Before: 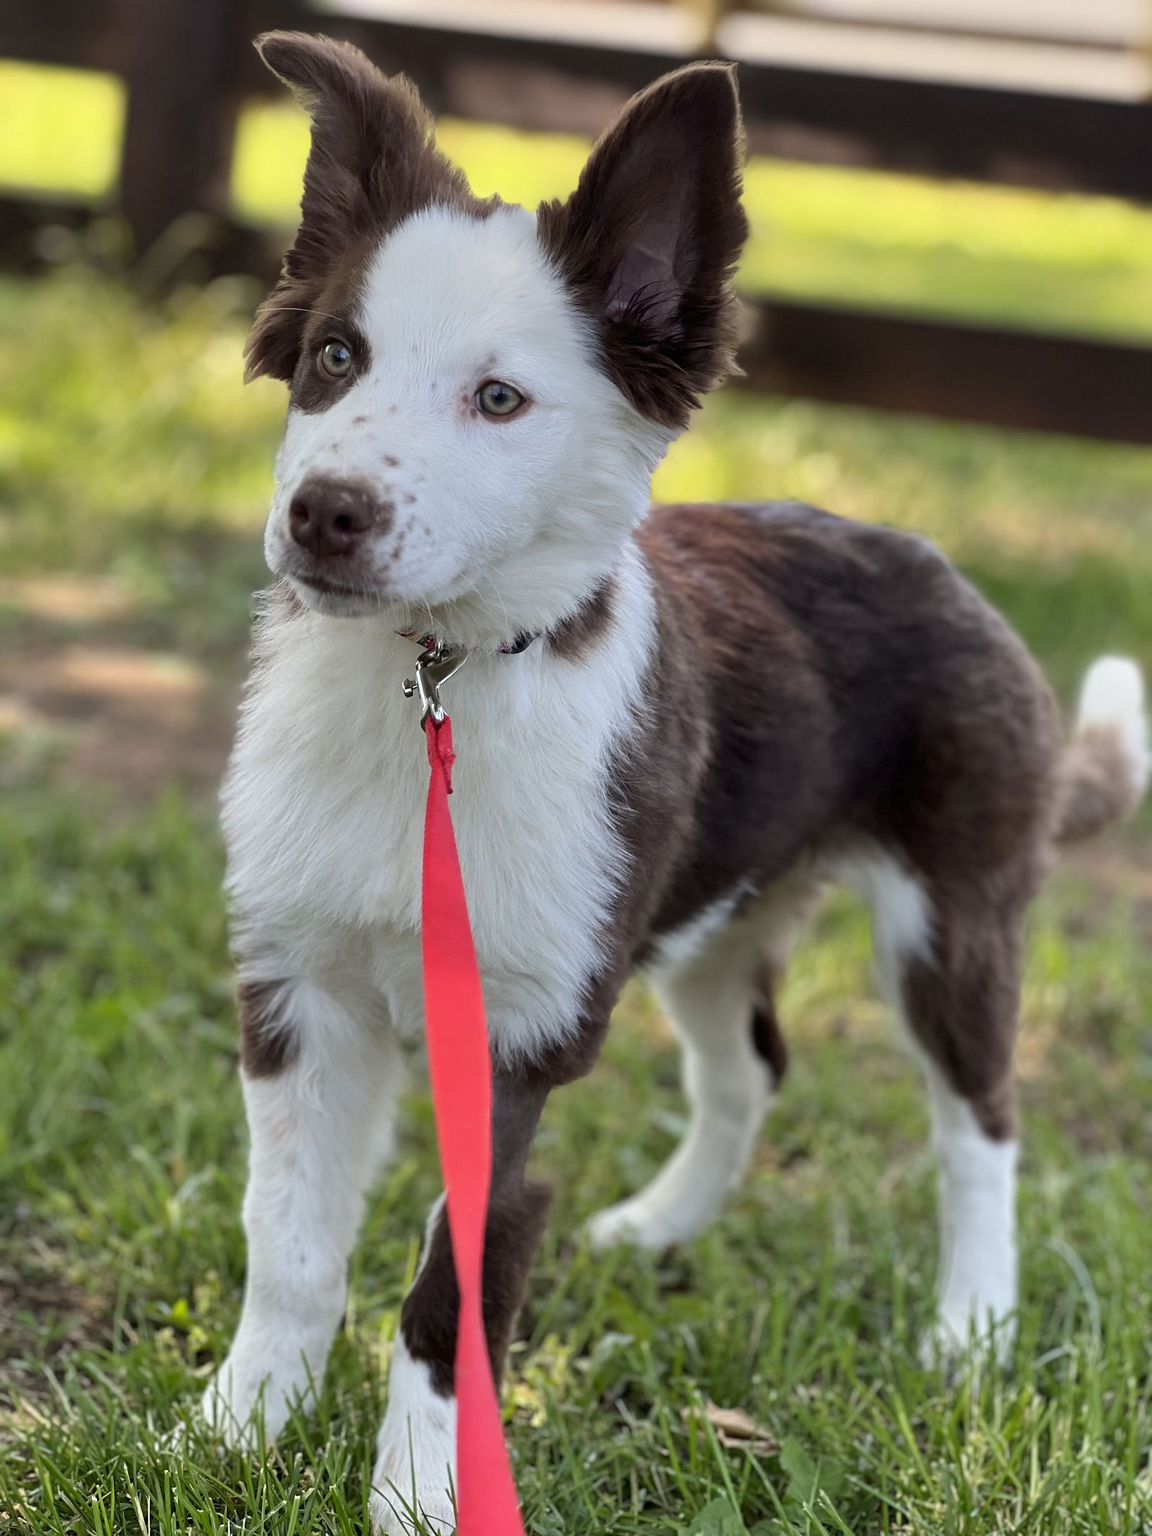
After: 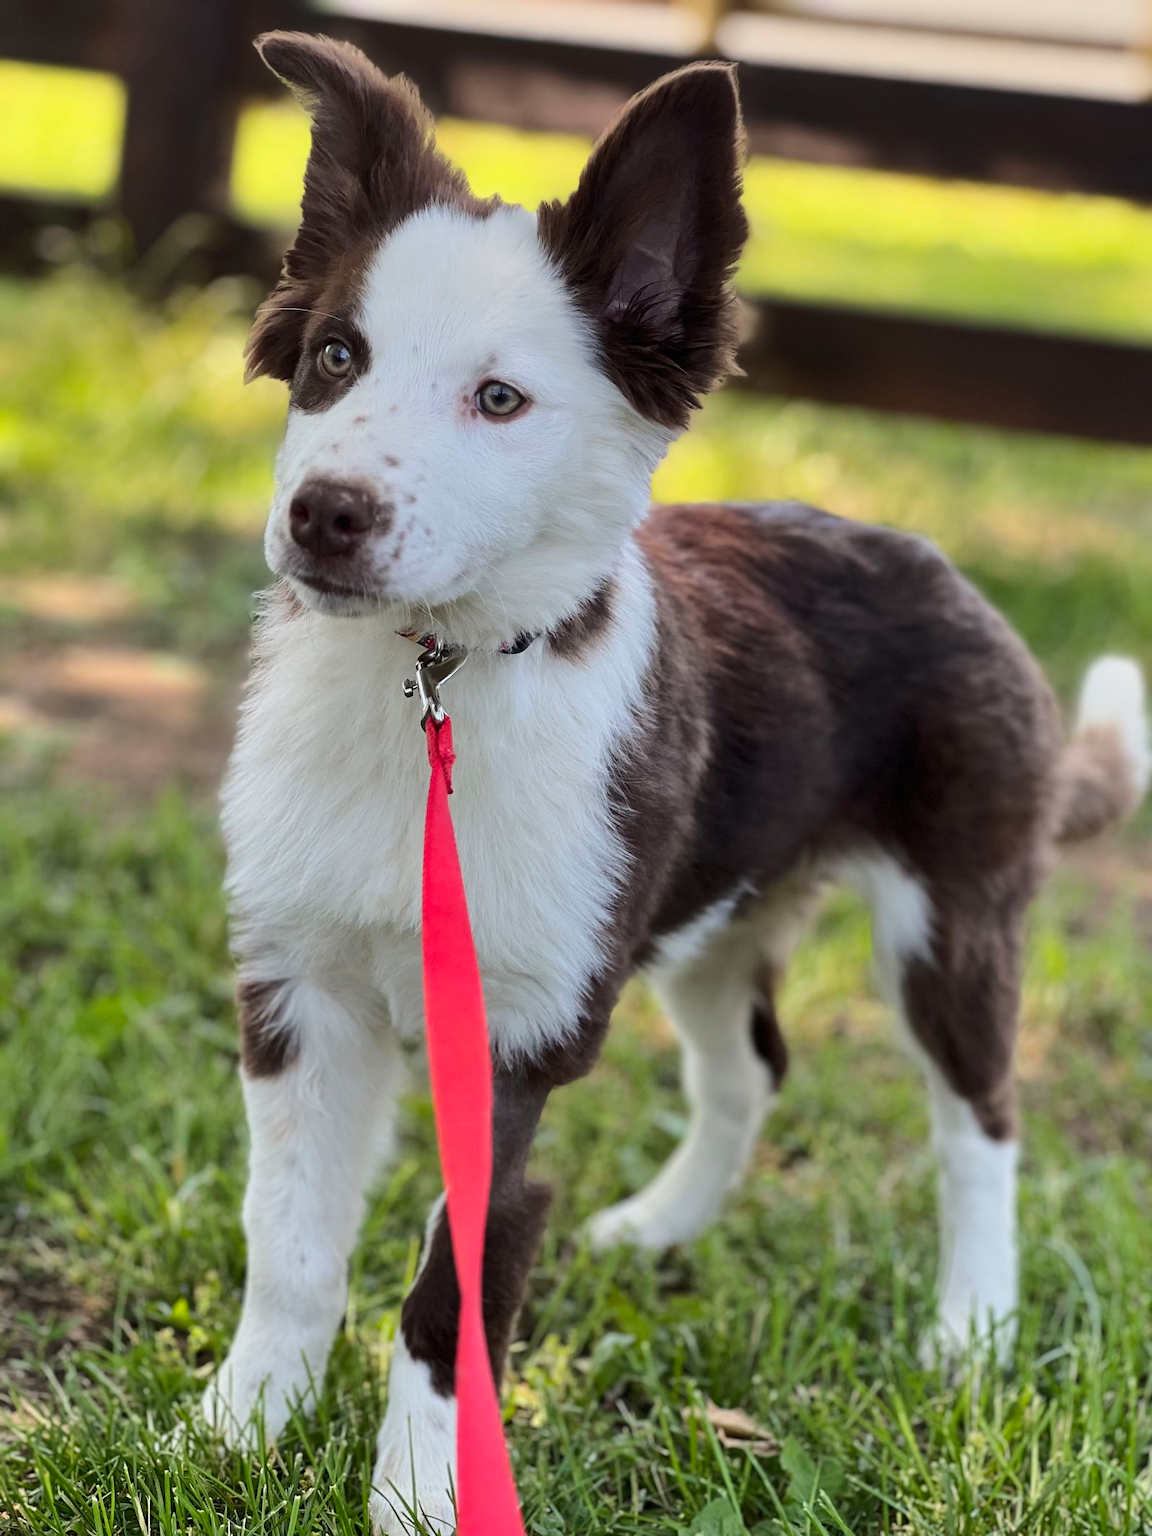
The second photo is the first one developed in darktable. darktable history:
tone curve: curves: ch0 [(0, 0) (0.23, 0.205) (0.486, 0.52) (0.822, 0.825) (0.994, 0.955)]; ch1 [(0, 0) (0.226, 0.261) (0.379, 0.442) (0.469, 0.472) (0.495, 0.495) (0.514, 0.504) (0.561, 0.568) (0.59, 0.612) (1, 1)]; ch2 [(0, 0) (0.269, 0.299) (0.459, 0.441) (0.498, 0.499) (0.523, 0.52) (0.586, 0.569) (0.635, 0.617) (0.659, 0.681) (0.718, 0.764) (1, 1)]
